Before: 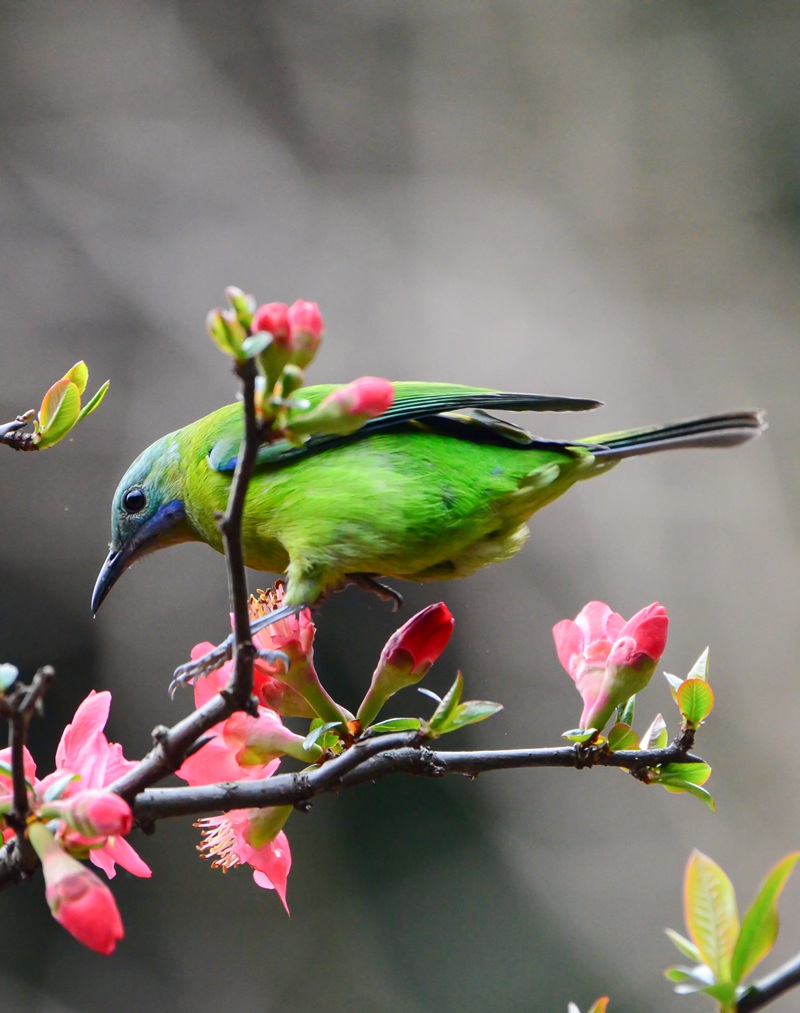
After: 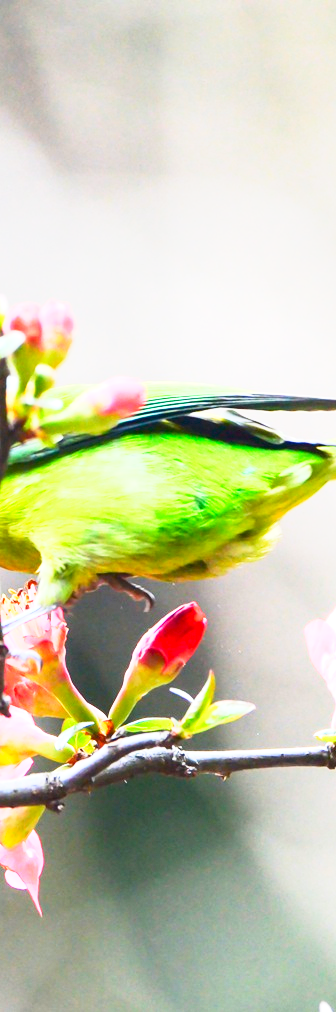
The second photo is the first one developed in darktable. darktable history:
contrast brightness saturation: contrast 0.197, brightness 0.16, saturation 0.216
crop: left 31.054%, right 26.893%
base curve: curves: ch0 [(0, 0) (0.088, 0.125) (0.176, 0.251) (0.354, 0.501) (0.613, 0.749) (1, 0.877)], preserve colors none
exposure: black level correction 0, exposure 1 EV, compensate exposure bias true, compensate highlight preservation false
